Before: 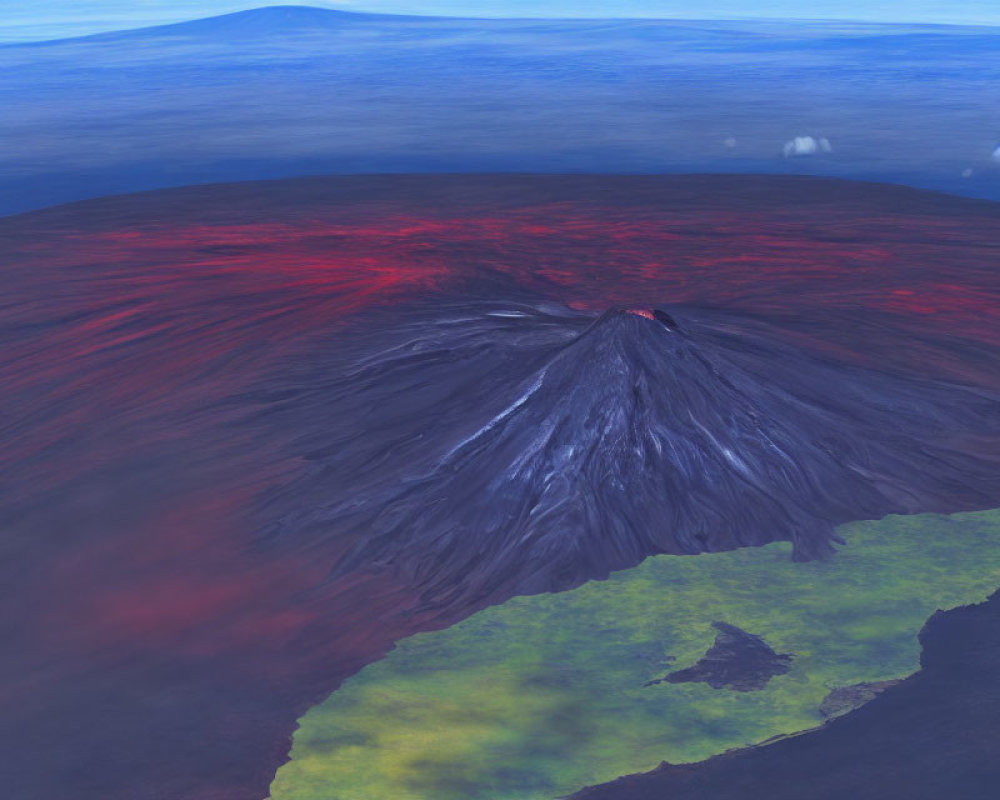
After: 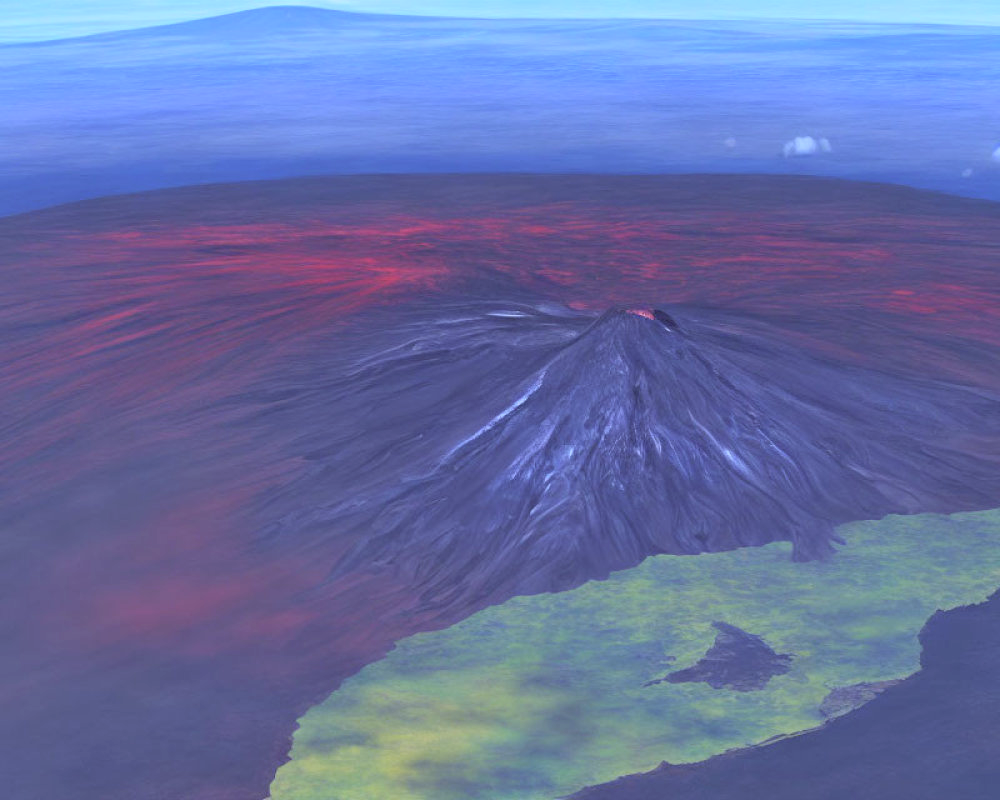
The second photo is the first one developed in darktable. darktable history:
contrast brightness saturation: contrast 0.14, brightness 0.21
exposure: black level correction 0.001, compensate highlight preservation false
white balance: red 0.967, blue 1.119, emerald 0.756
